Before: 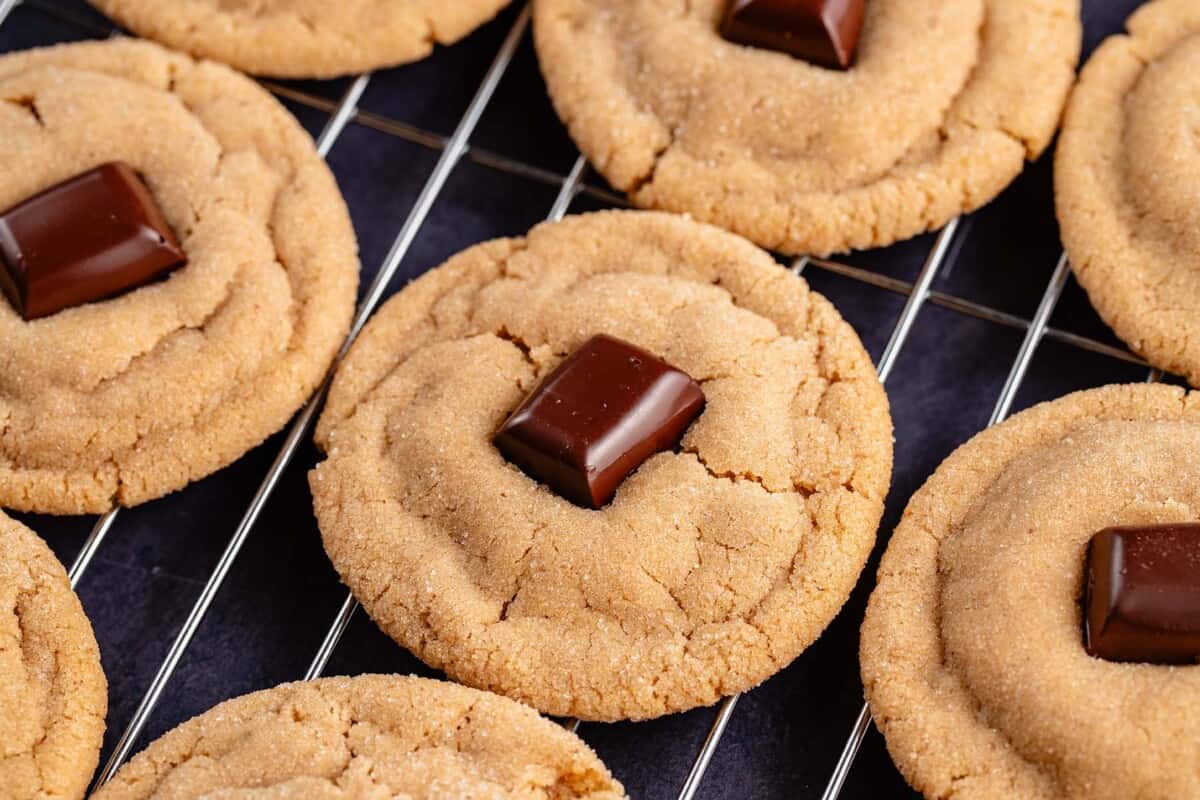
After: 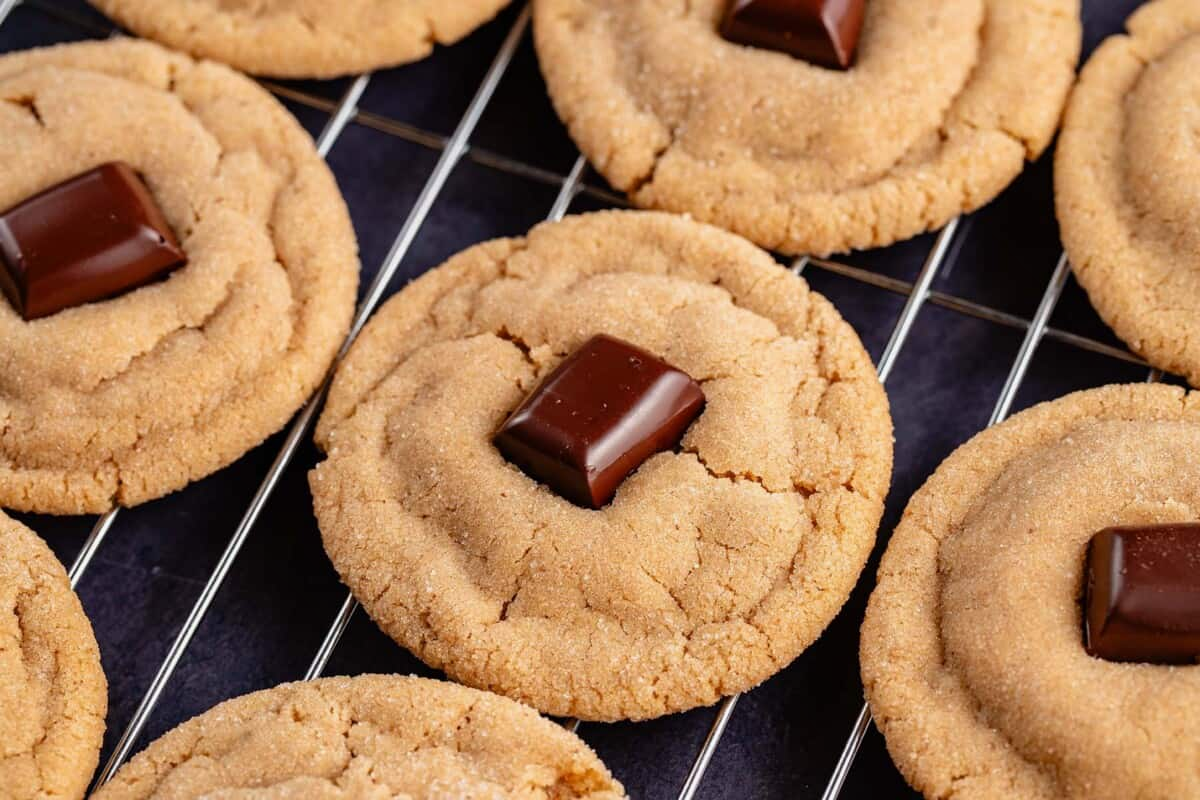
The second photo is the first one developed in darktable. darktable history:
local contrast: mode bilateral grid, contrast 14, coarseness 35, detail 105%, midtone range 0.2
exposure: exposure -0.064 EV, compensate highlight preservation false
